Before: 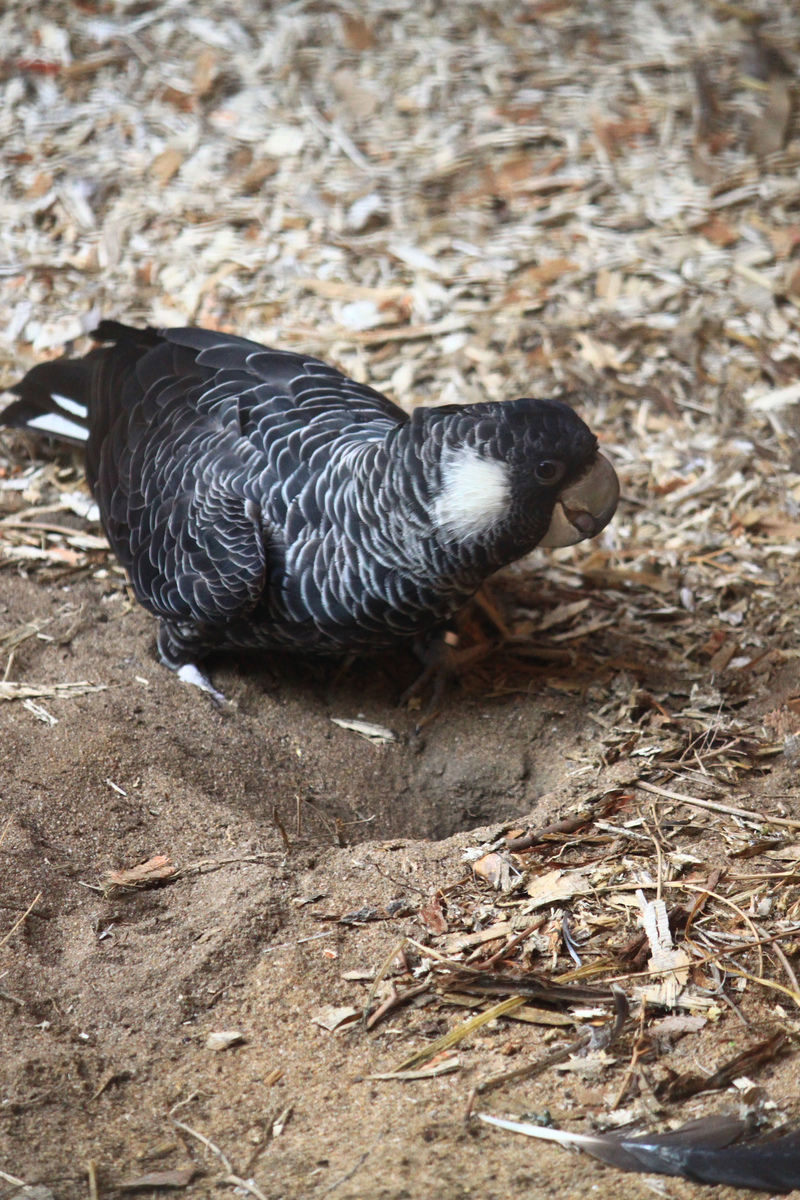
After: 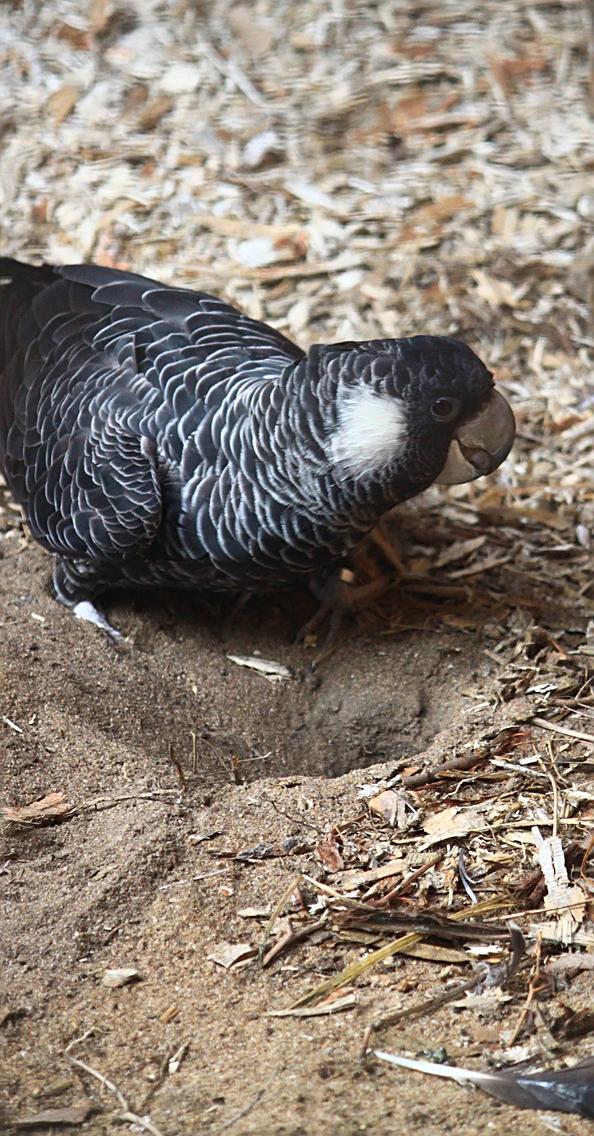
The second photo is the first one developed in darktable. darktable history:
sharpen: on, module defaults
crop and rotate: left 13.159%, top 5.314%, right 12.577%
